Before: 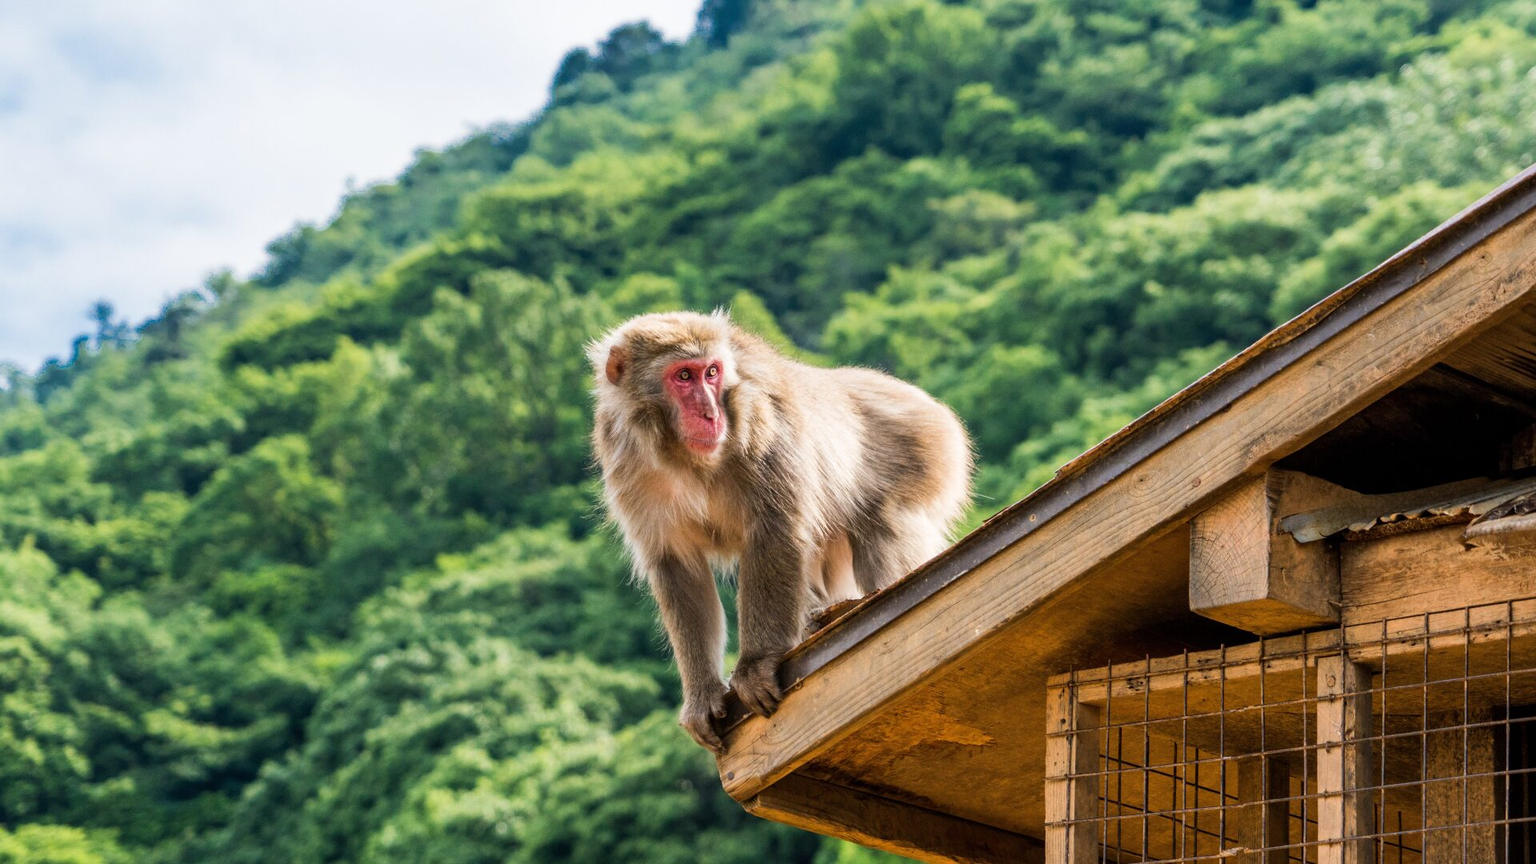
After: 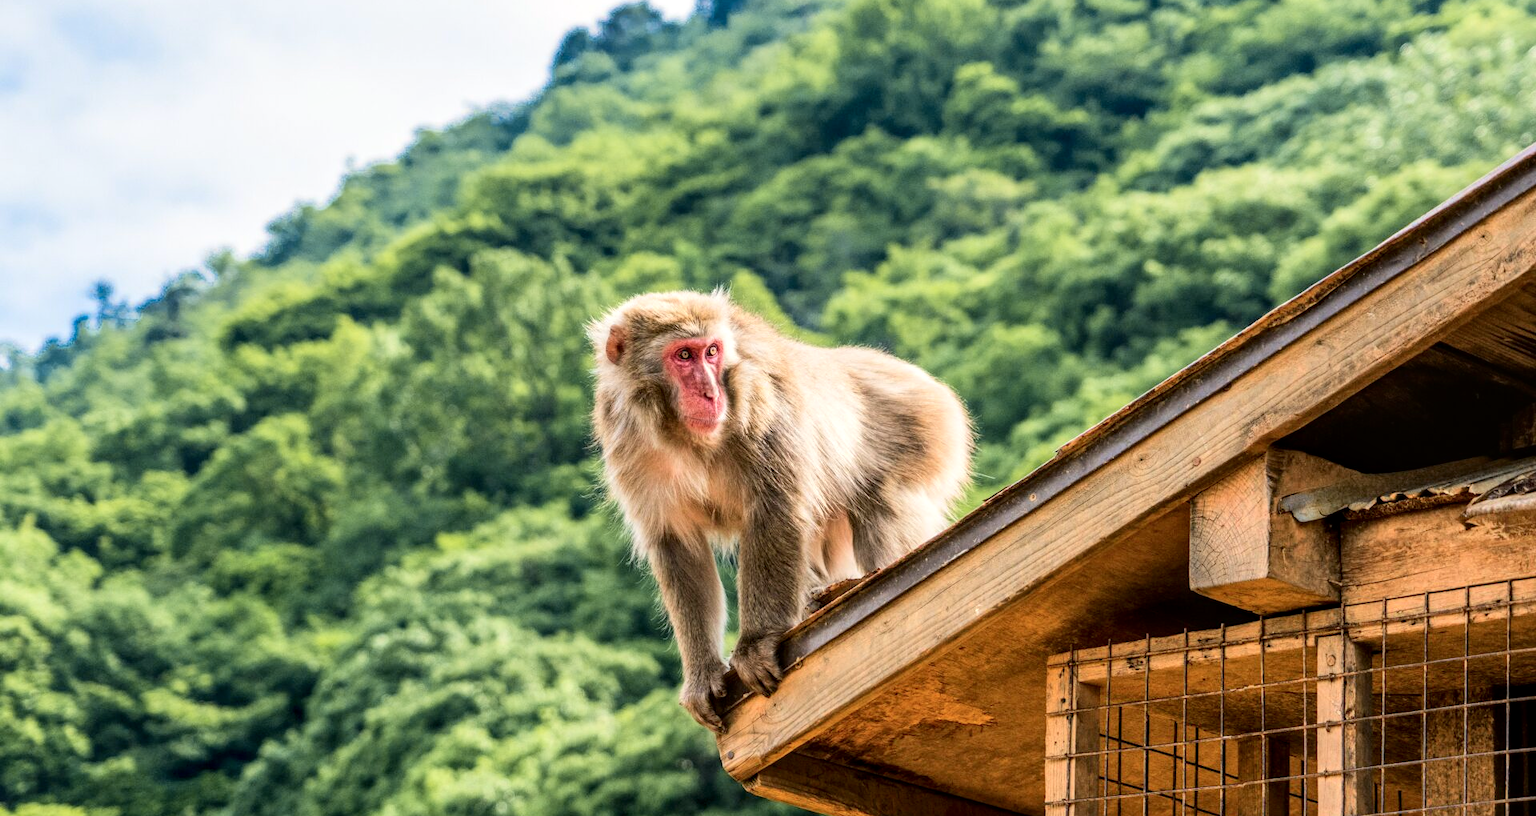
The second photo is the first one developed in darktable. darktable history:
crop and rotate: top 2.479%, bottom 3.018%
tone curve: curves: ch0 [(0, 0.01) (0.052, 0.045) (0.136, 0.133) (0.29, 0.332) (0.453, 0.531) (0.676, 0.751) (0.89, 0.919) (1, 1)]; ch1 [(0, 0) (0.094, 0.081) (0.285, 0.299) (0.385, 0.403) (0.446, 0.443) (0.495, 0.496) (0.544, 0.552) (0.589, 0.612) (0.722, 0.728) (1, 1)]; ch2 [(0, 0) (0.257, 0.217) (0.43, 0.421) (0.498, 0.507) (0.531, 0.544) (0.56, 0.579) (0.625, 0.642) (1, 1)], color space Lab, independent channels, preserve colors none
local contrast: on, module defaults
